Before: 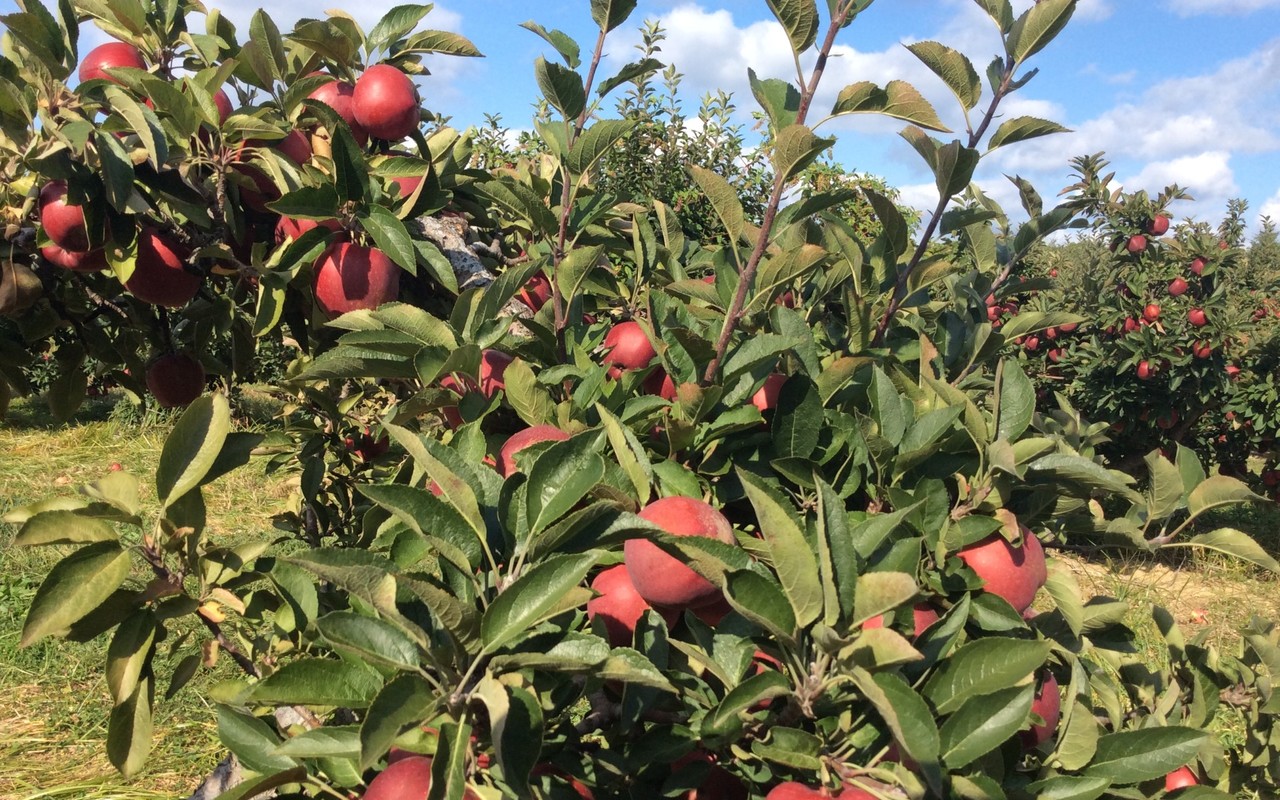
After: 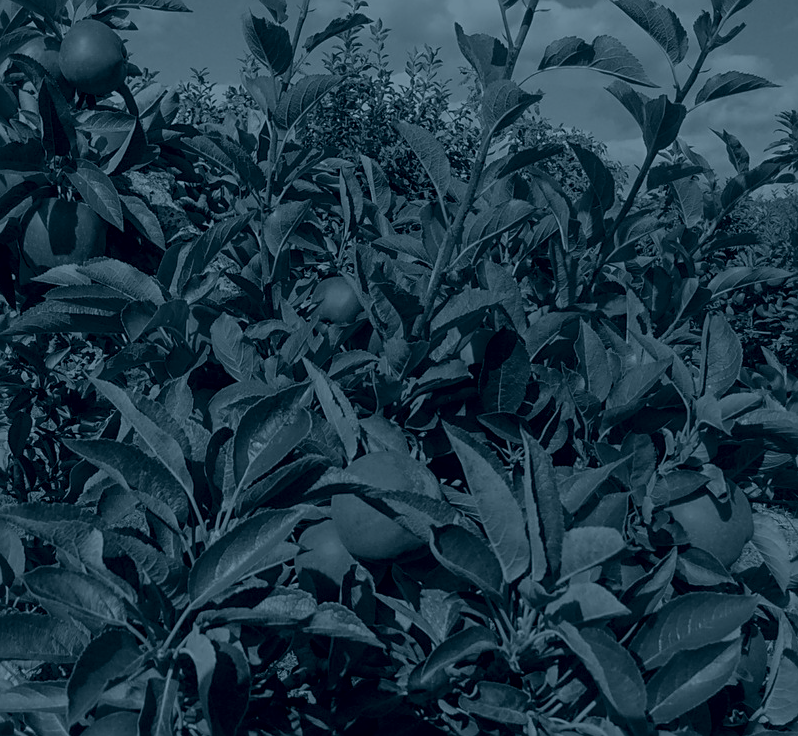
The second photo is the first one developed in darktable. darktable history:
contrast brightness saturation: contrast 0.05
local contrast: detail 110%
sharpen: on, module defaults
crop and rotate: left 22.918%, top 5.629%, right 14.711%, bottom 2.247%
colorize: hue 194.4°, saturation 29%, source mix 61.75%, lightness 3.98%, version 1
